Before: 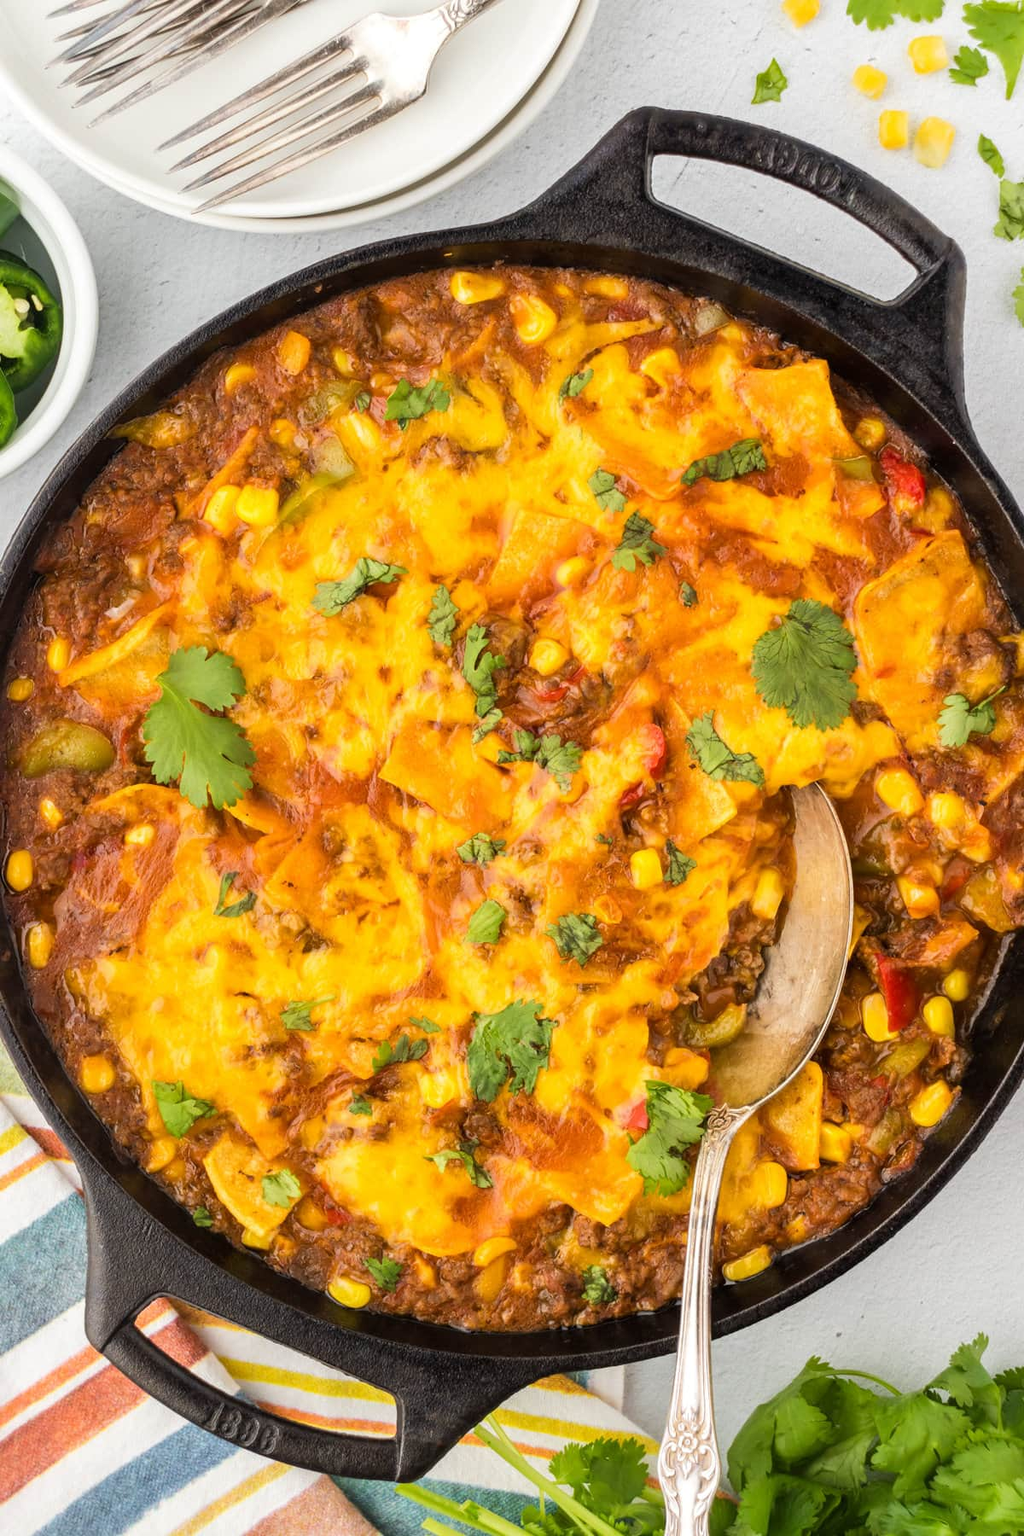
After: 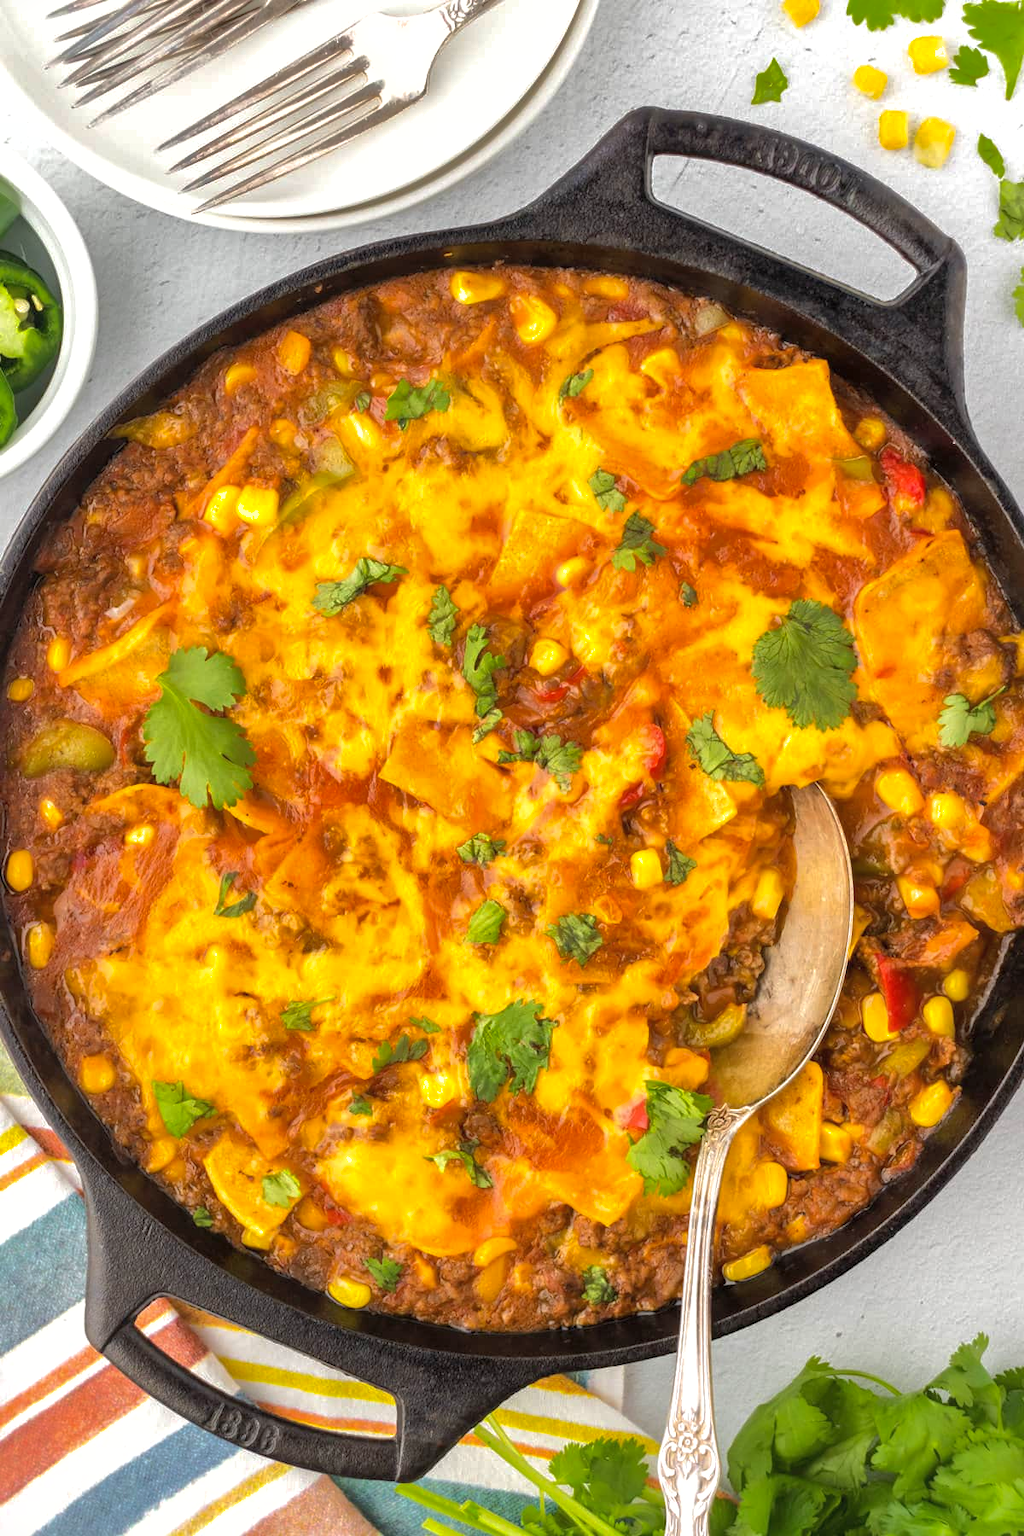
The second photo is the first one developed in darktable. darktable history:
exposure: exposure 0.296 EV, compensate highlight preservation false
shadows and highlights: shadows 39.76, highlights -60
vignetting: fall-off start 116.57%, fall-off radius 58.23%
